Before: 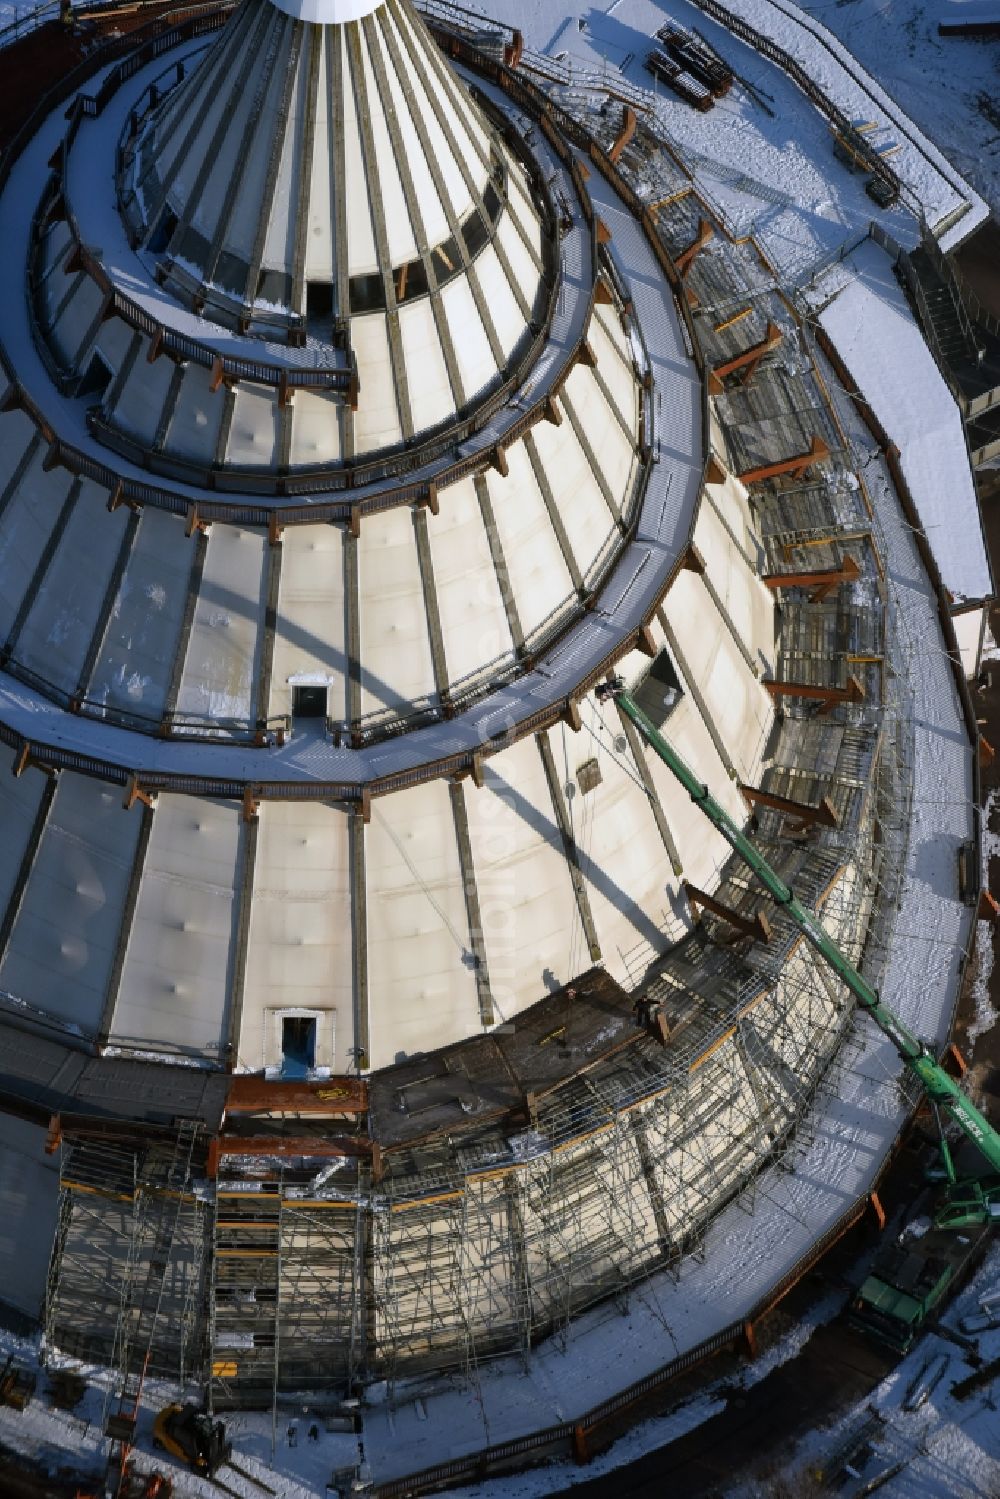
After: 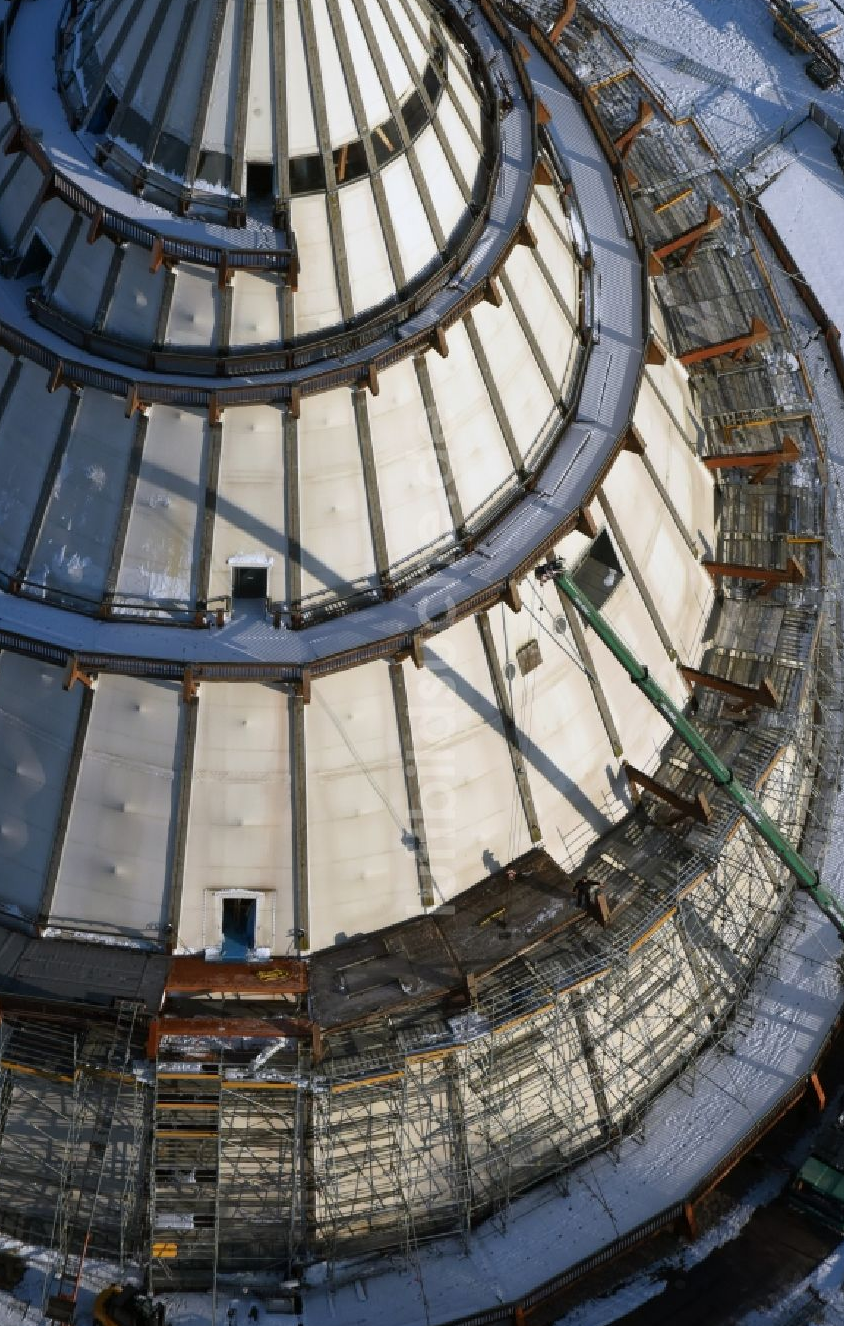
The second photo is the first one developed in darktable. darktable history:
crop: left 6.021%, top 7.94%, right 9.534%, bottom 3.569%
